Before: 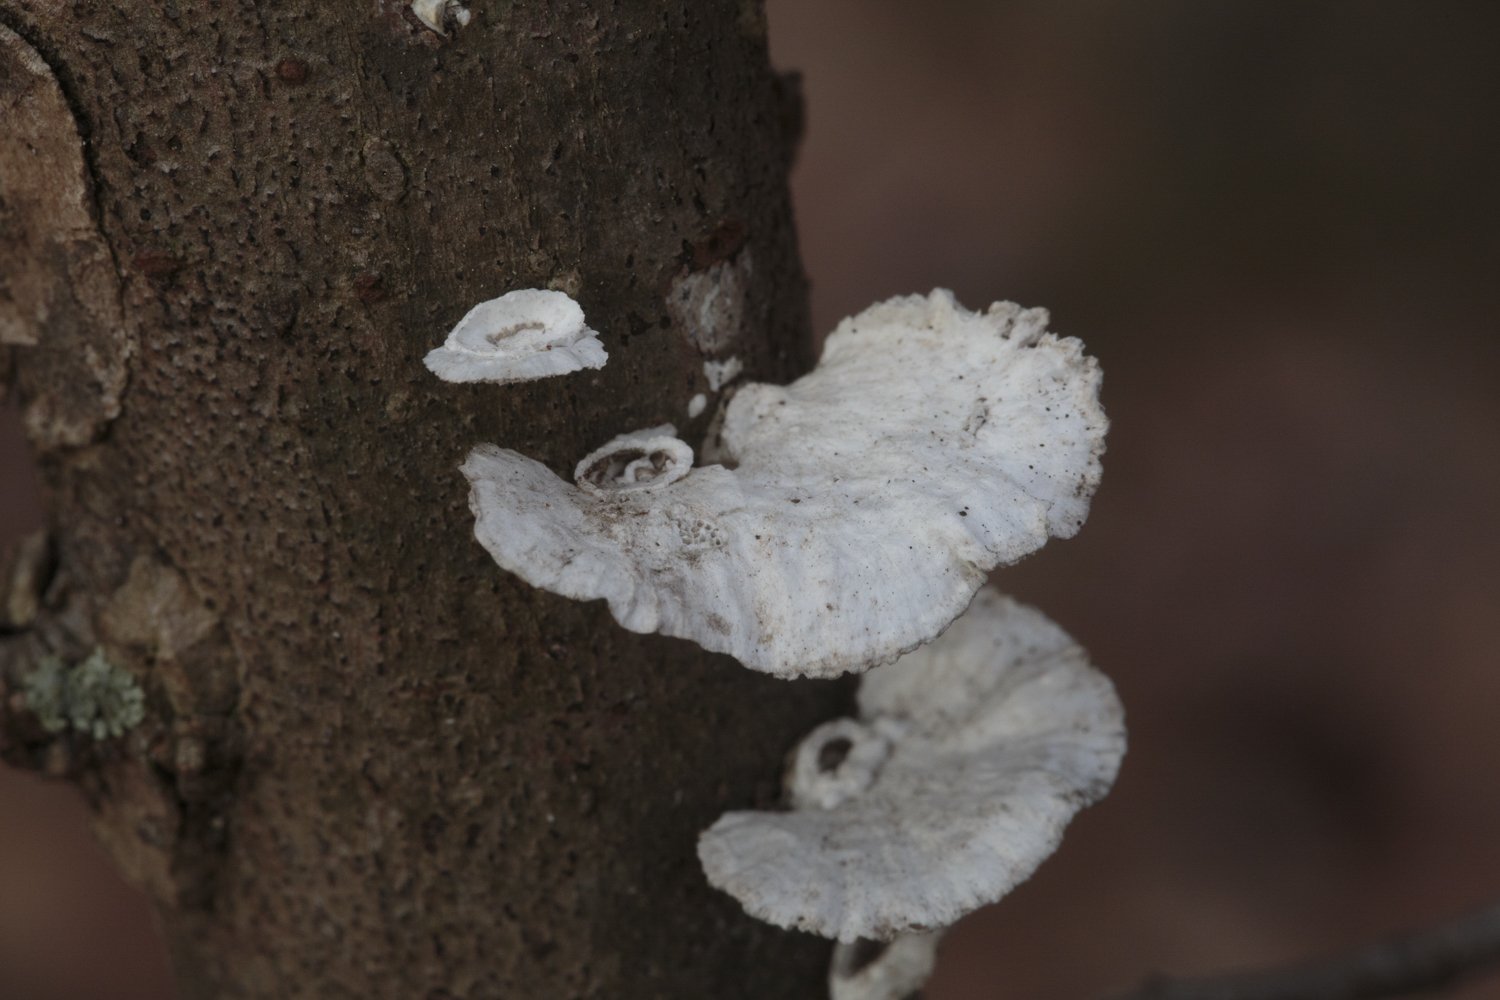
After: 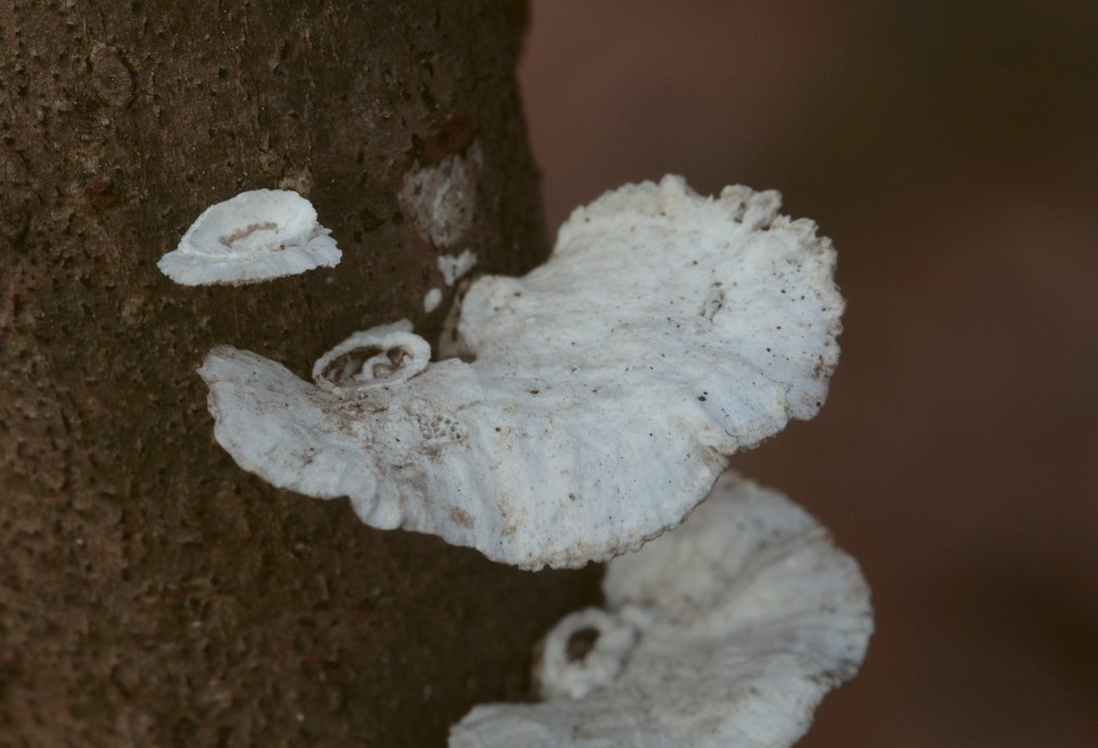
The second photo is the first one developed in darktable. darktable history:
color balance: lift [1.004, 1.002, 1.002, 0.998], gamma [1, 1.007, 1.002, 0.993], gain [1, 0.977, 1.013, 1.023], contrast -3.64%
crop: left 16.768%, top 8.653%, right 8.362%, bottom 12.485%
rotate and perspective: rotation -2°, crop left 0.022, crop right 0.978, crop top 0.049, crop bottom 0.951
